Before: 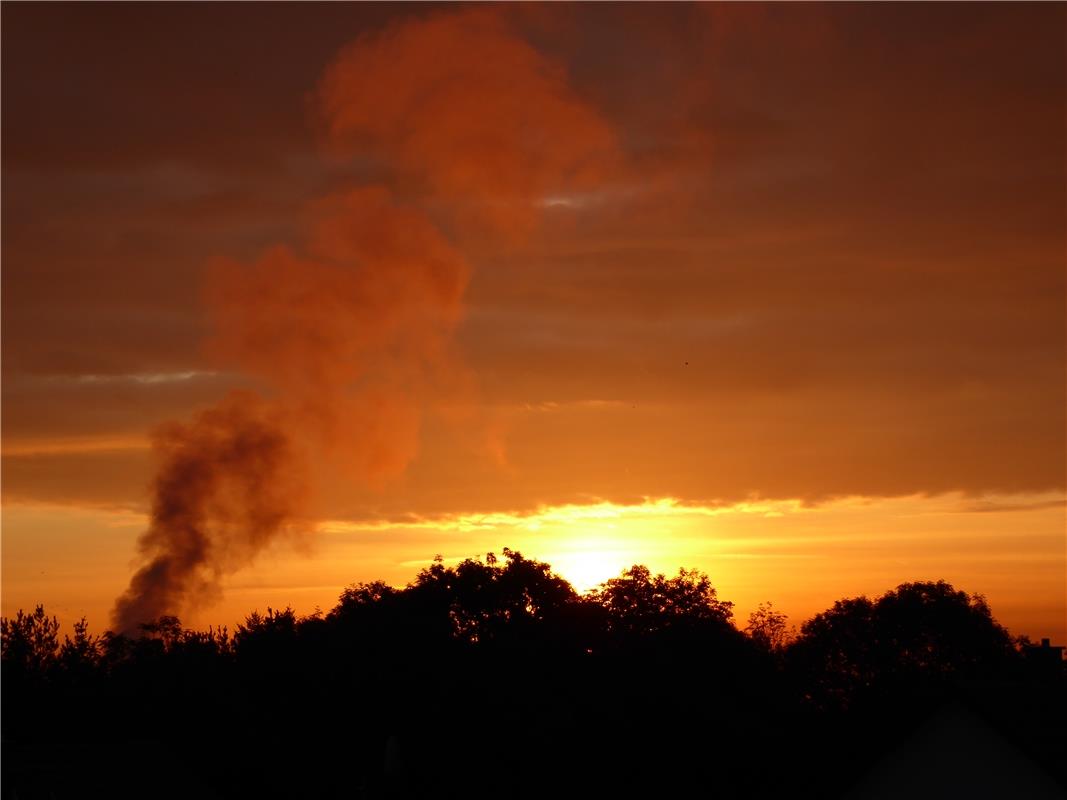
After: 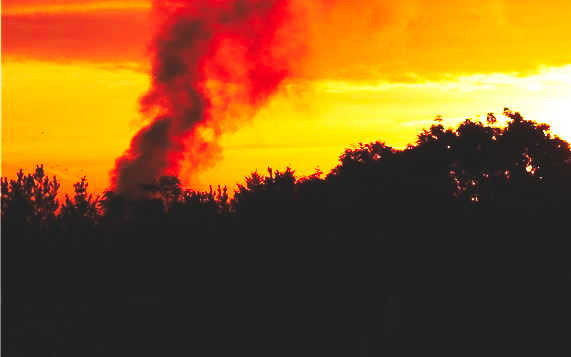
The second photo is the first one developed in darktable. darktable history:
base curve: curves: ch0 [(0, 0.015) (0.085, 0.116) (0.134, 0.298) (0.19, 0.545) (0.296, 0.764) (0.599, 0.982) (1, 1)], preserve colors none
crop and rotate: top 55.099%, right 46.401%, bottom 0.155%
